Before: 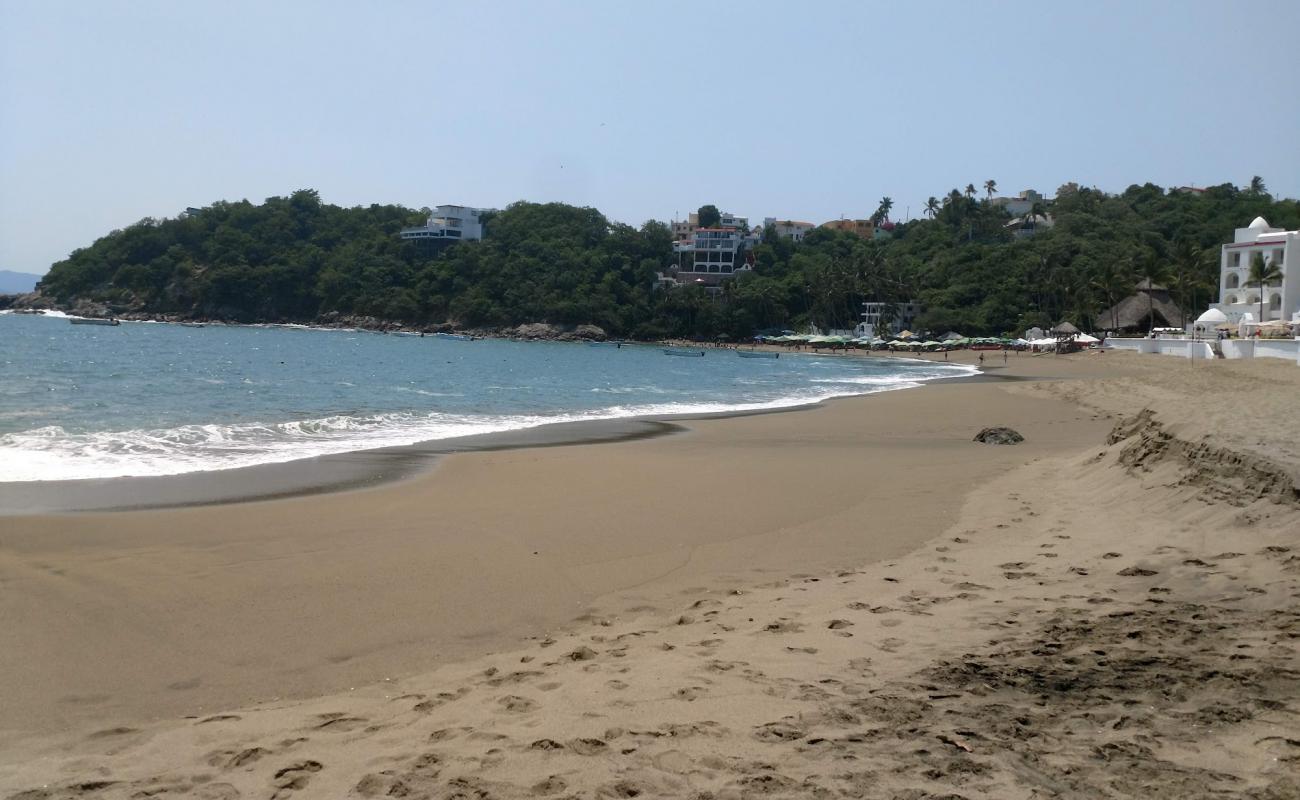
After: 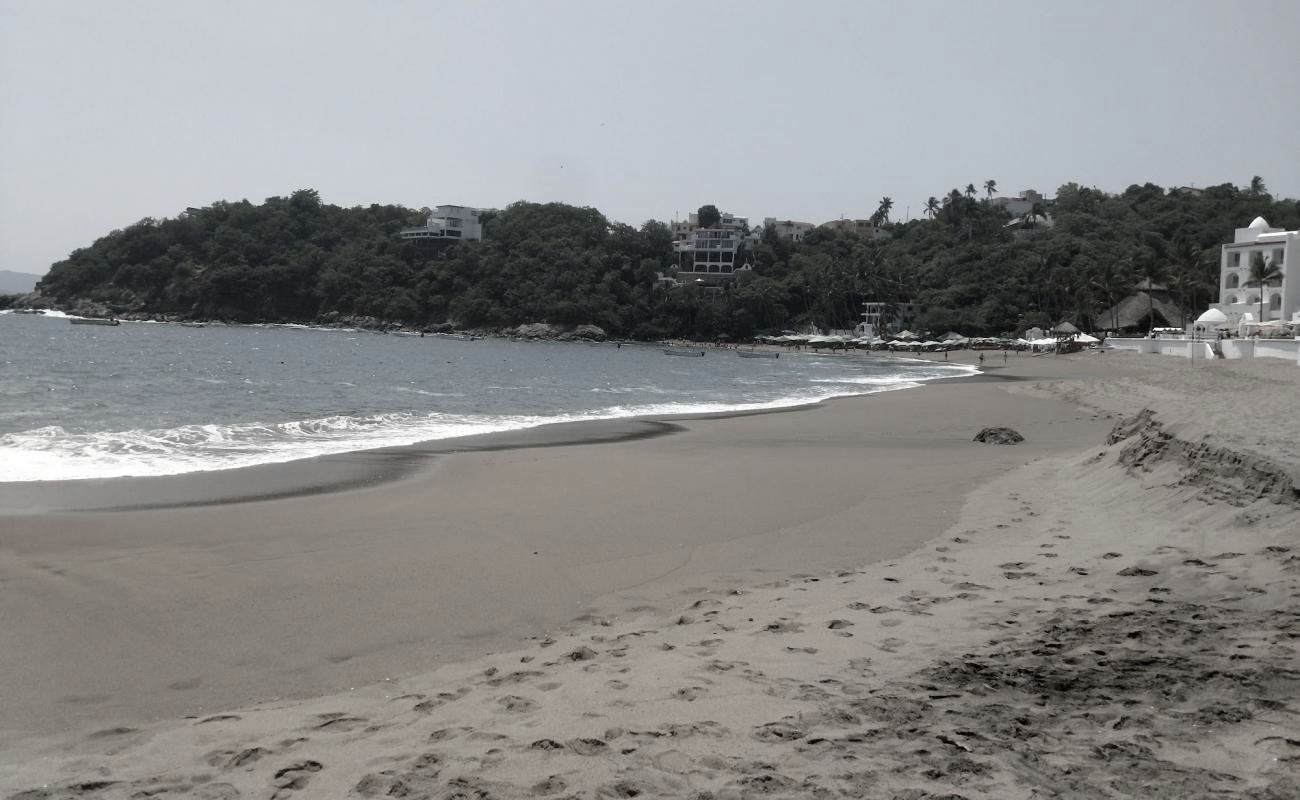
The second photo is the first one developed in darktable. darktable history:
color correction: highlights b* 0.002, saturation 0.298
